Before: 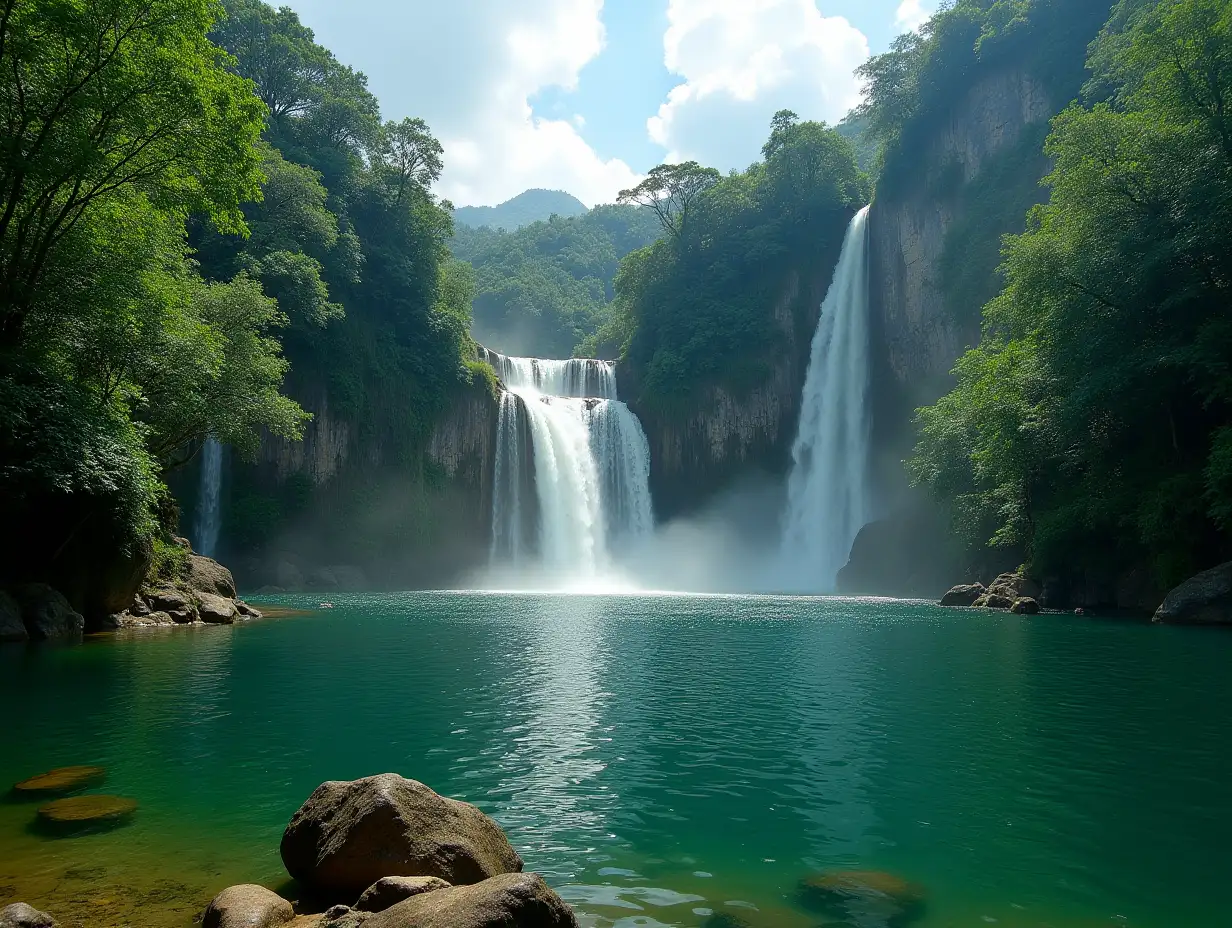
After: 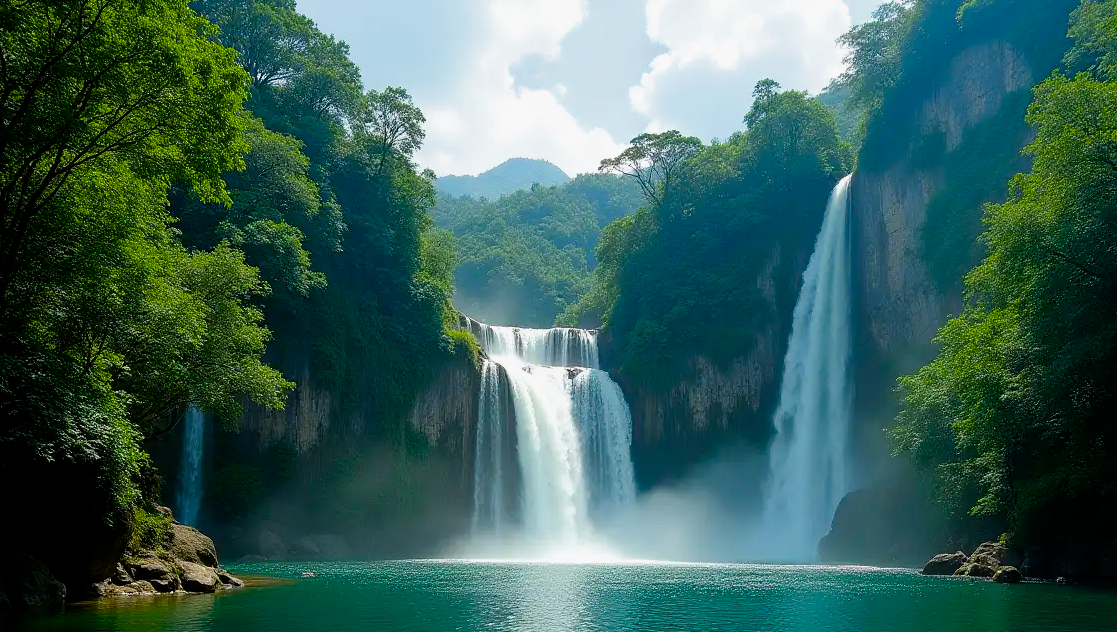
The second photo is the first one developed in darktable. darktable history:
crop: left 1.515%, top 3.399%, right 7.745%, bottom 28.495%
color balance rgb: highlights gain › chroma 0.192%, highlights gain › hue 330.06°, perceptual saturation grading › global saturation 45.639%, perceptual saturation grading › highlights -24.957%, perceptual saturation grading › shadows 49.224%
filmic rgb: black relative exposure -12.82 EV, white relative exposure 2.81 EV, target black luminance 0%, hardness 8.55, latitude 69.9%, contrast 1.136, shadows ↔ highlights balance -1.06%, add noise in highlights 0.002, preserve chrominance max RGB, color science v3 (2019), use custom middle-gray values true, contrast in highlights soft
